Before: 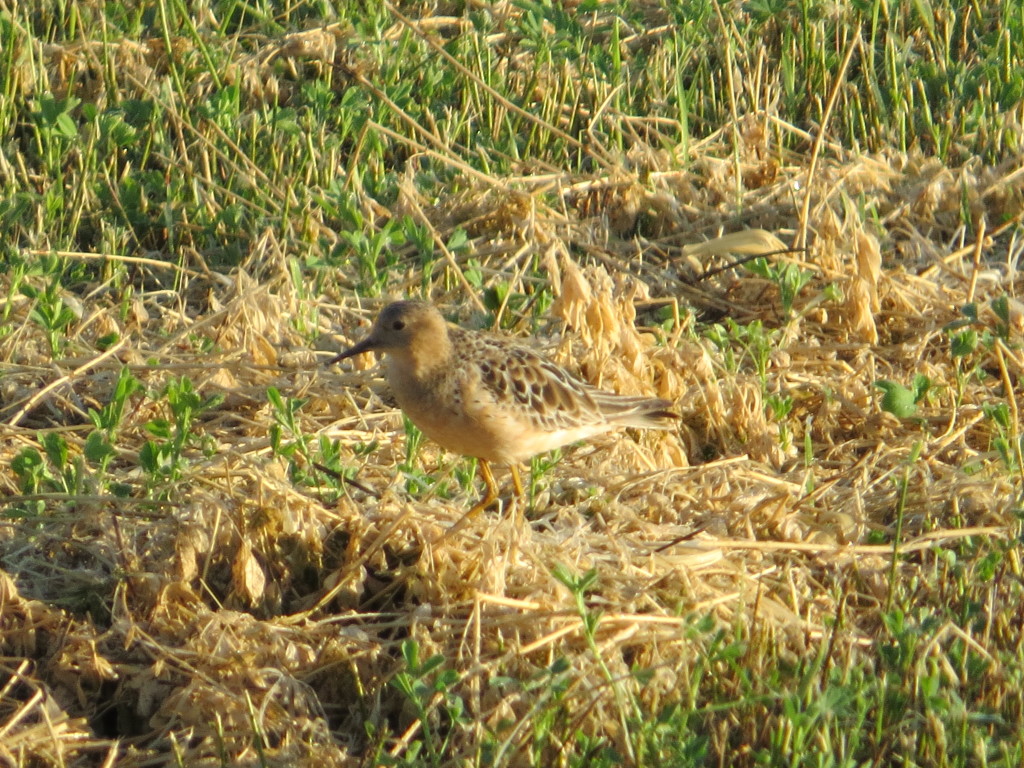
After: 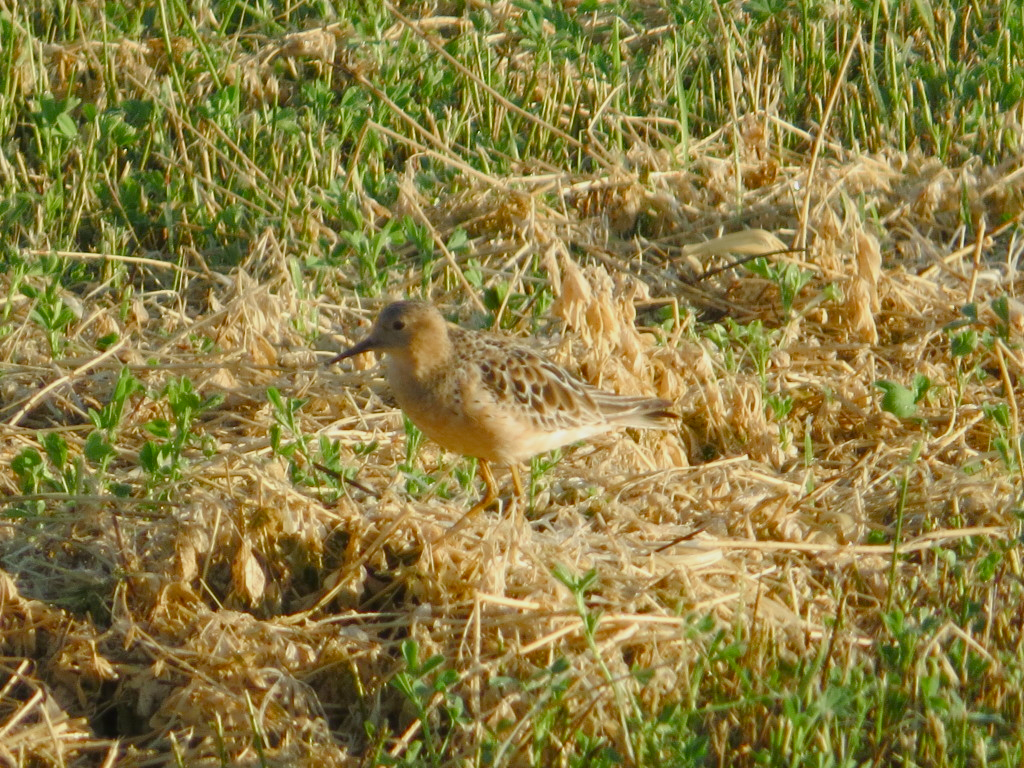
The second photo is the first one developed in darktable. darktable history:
color balance rgb: shadows lift › chroma 0.69%, shadows lift › hue 111.15°, linear chroma grading › global chroma -14.793%, perceptual saturation grading › global saturation 20%, perceptual saturation grading › highlights -25.056%, perceptual saturation grading › shadows 49.344%, contrast -10.507%
